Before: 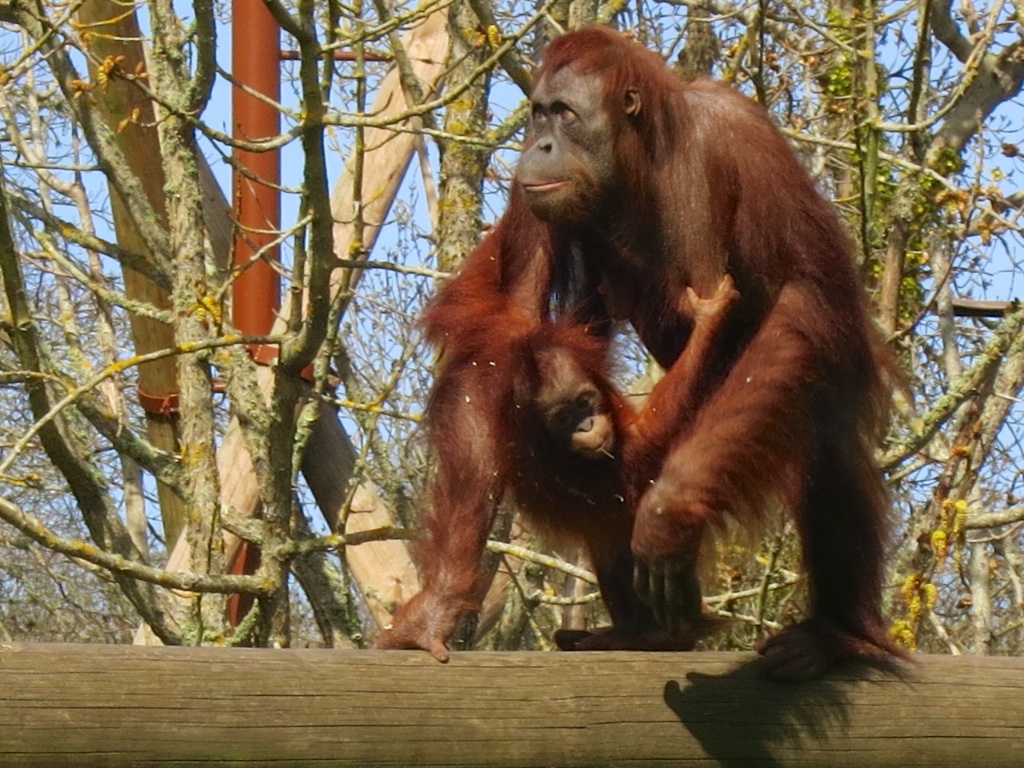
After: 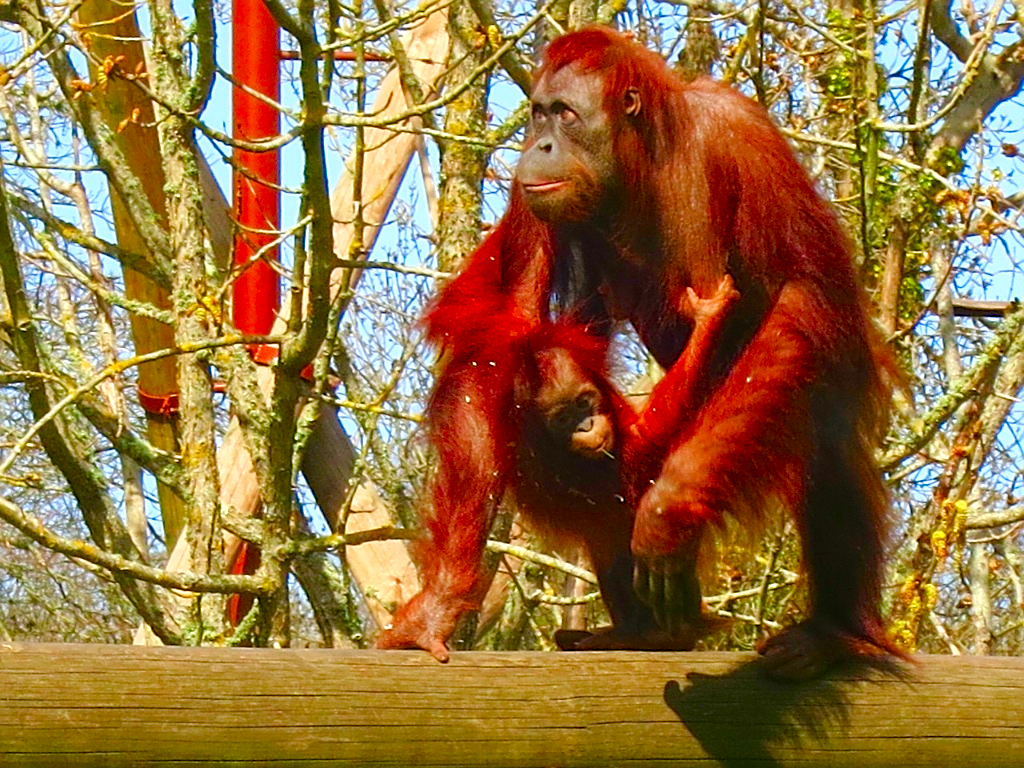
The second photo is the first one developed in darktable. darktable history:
color balance rgb: perceptual saturation grading › global saturation 20%, perceptual saturation grading › highlights -50%, perceptual saturation grading › shadows 30%, perceptual brilliance grading › global brilliance 10%, perceptual brilliance grading › shadows 15%
sharpen: on, module defaults
color contrast: green-magenta contrast 1.69, blue-yellow contrast 1.49
